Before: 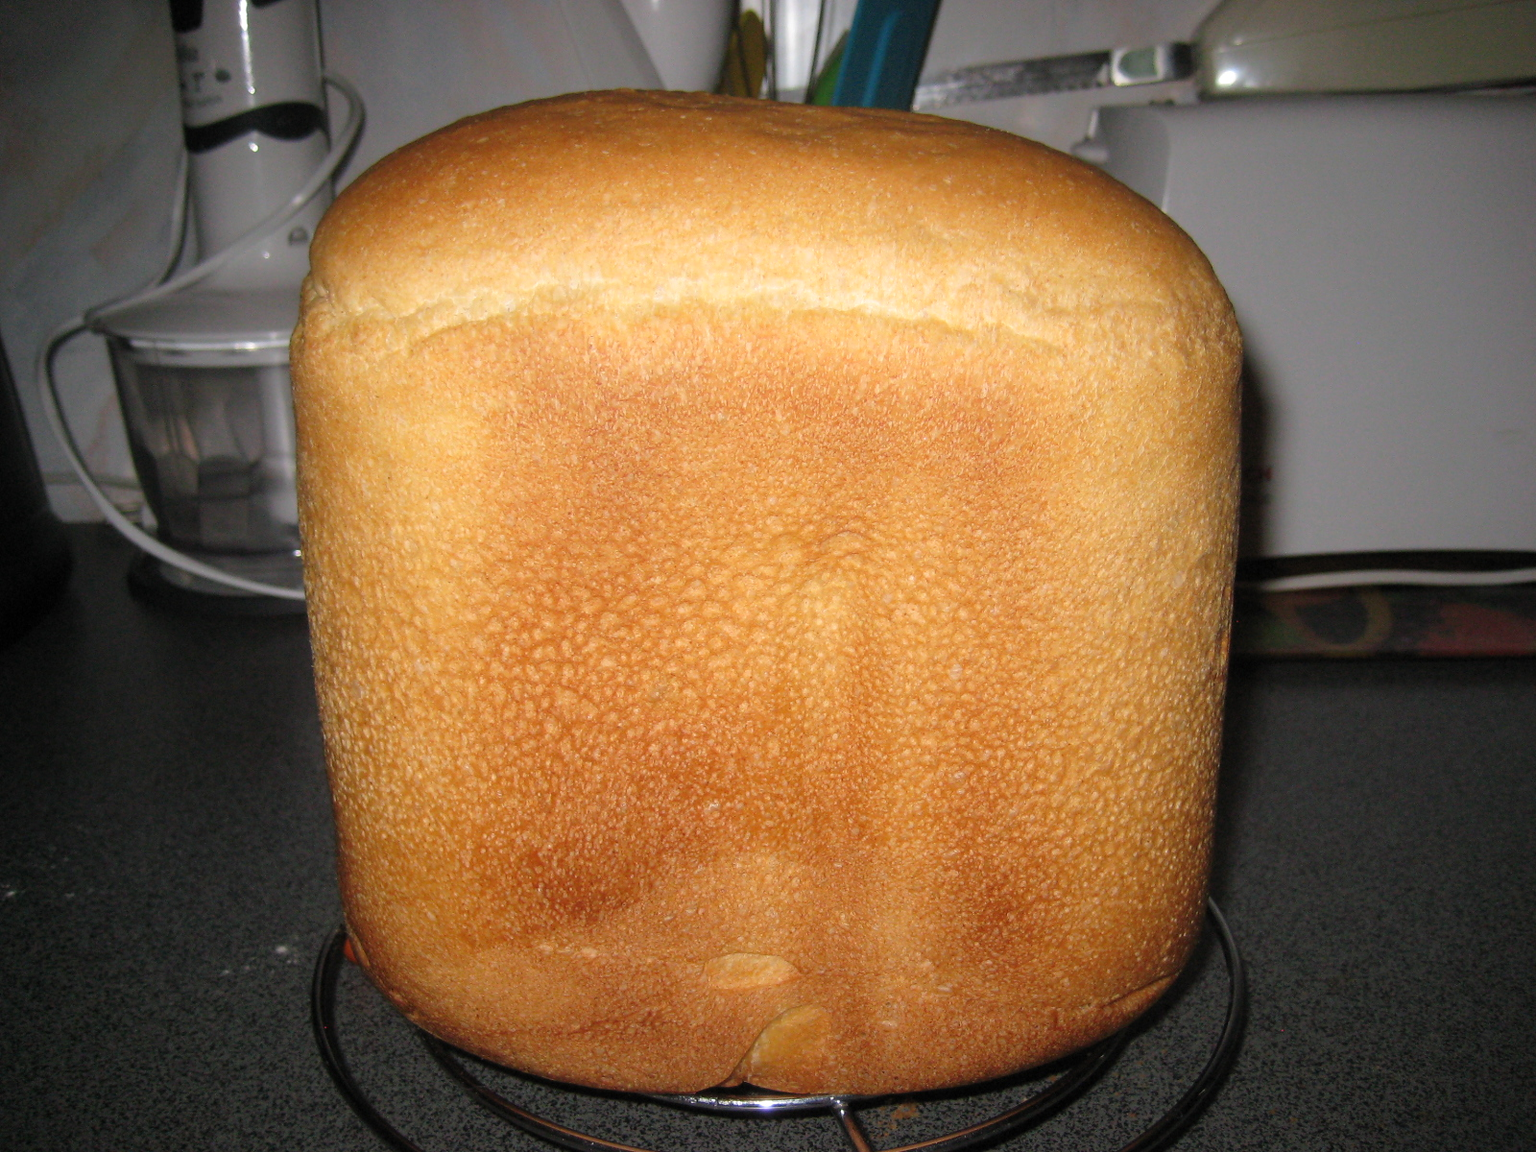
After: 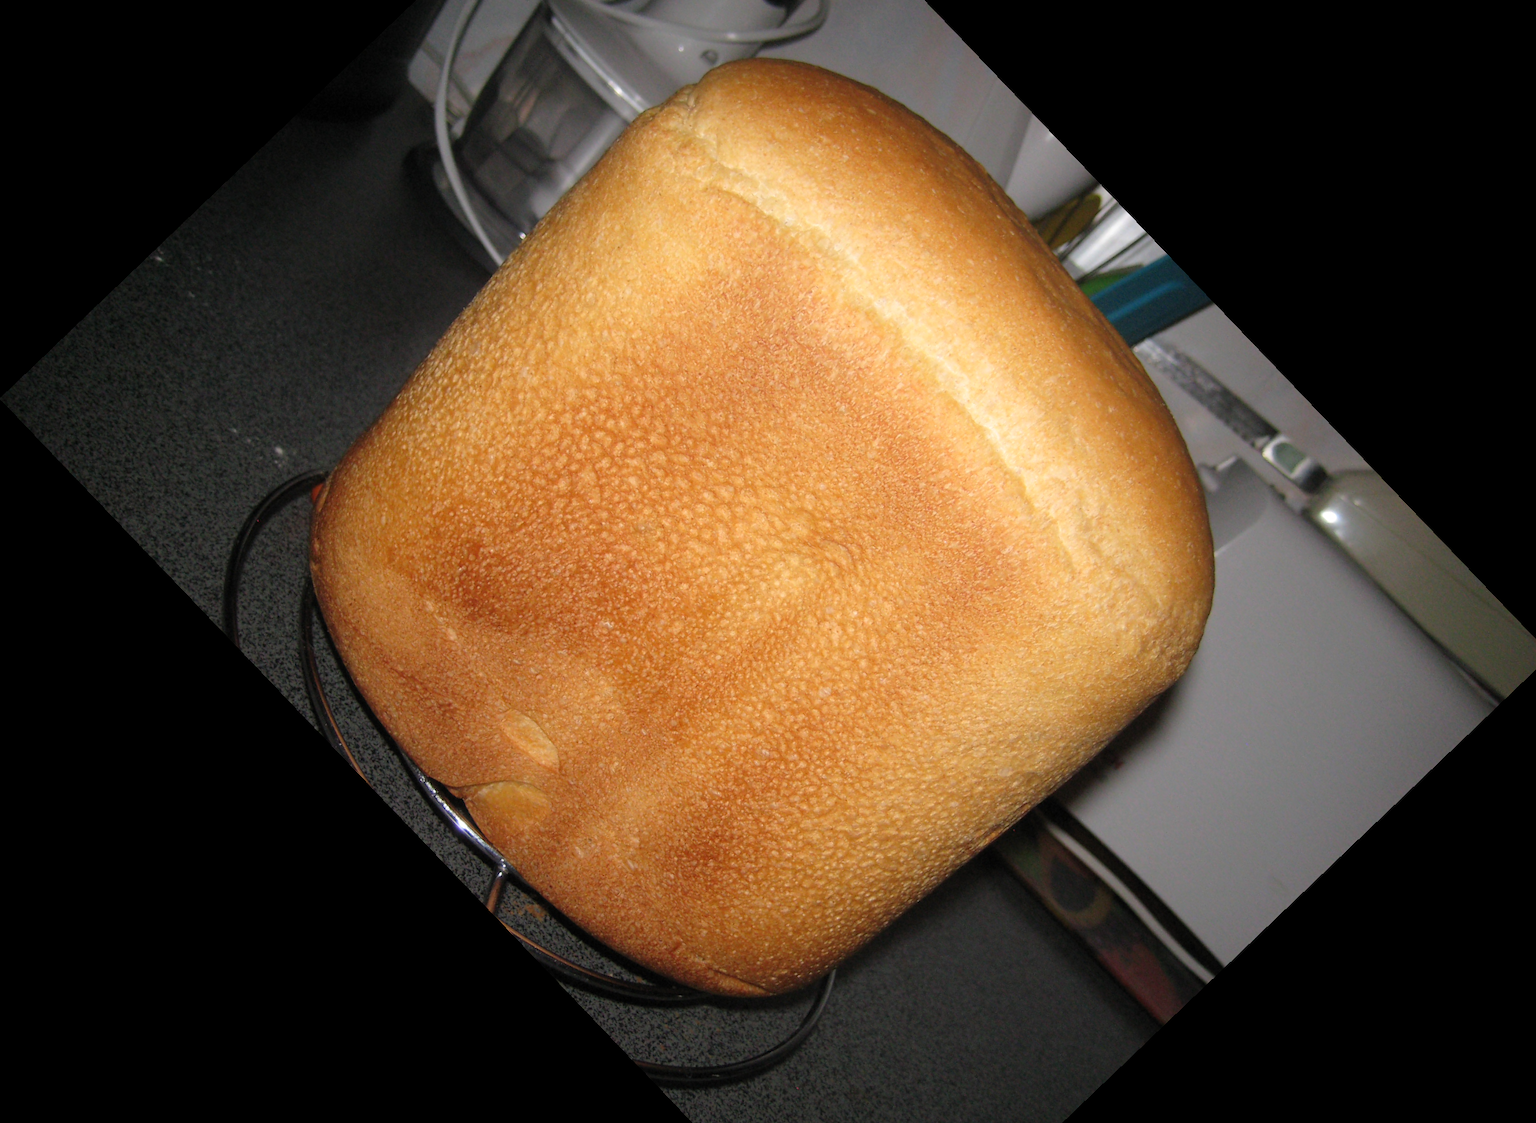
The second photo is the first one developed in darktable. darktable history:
crop and rotate: angle -46.26°, top 16.234%, right 0.912%, bottom 11.704%
white balance: red 1, blue 1
